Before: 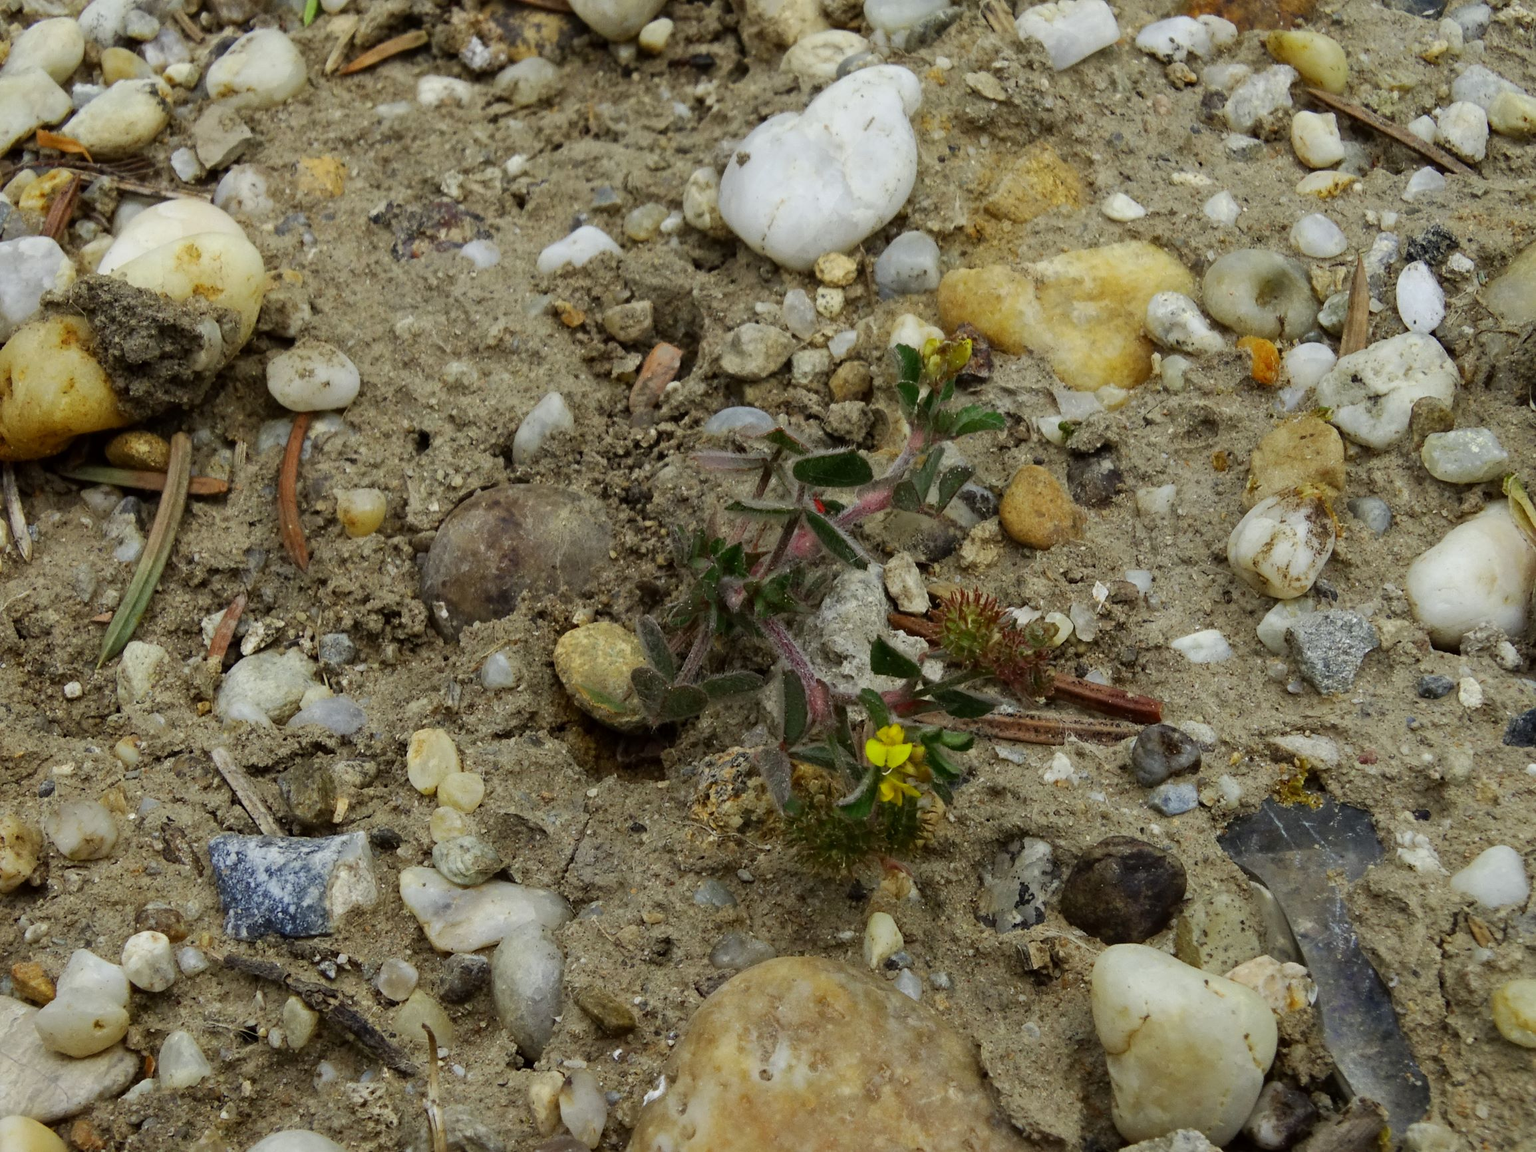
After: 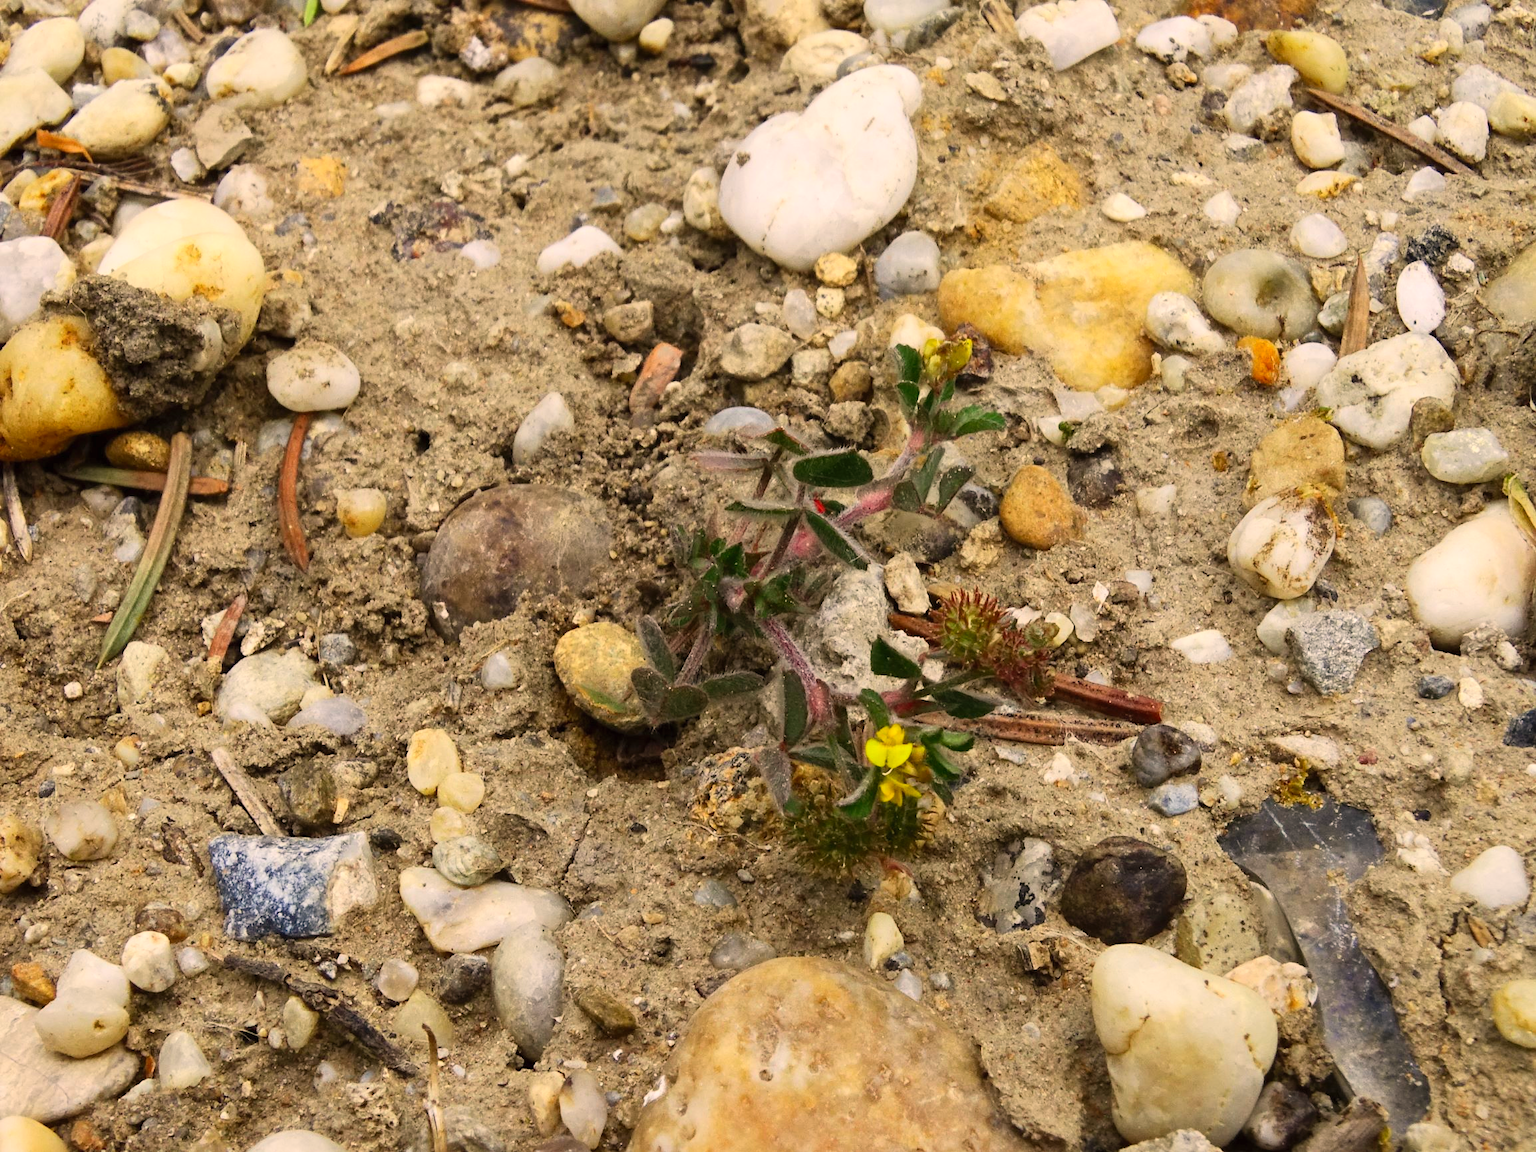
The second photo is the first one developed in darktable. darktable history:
exposure: exposure 0.15 EV, compensate highlight preservation false
white balance: red 1.127, blue 0.943
contrast brightness saturation: contrast 0.2, brightness 0.16, saturation 0.22
